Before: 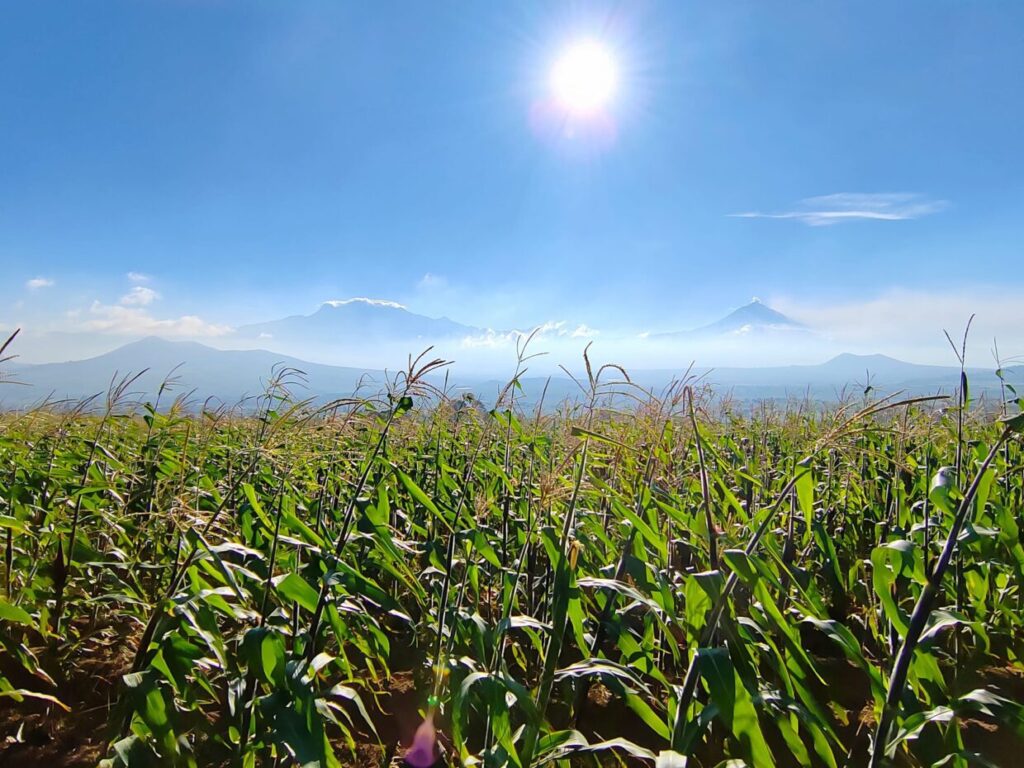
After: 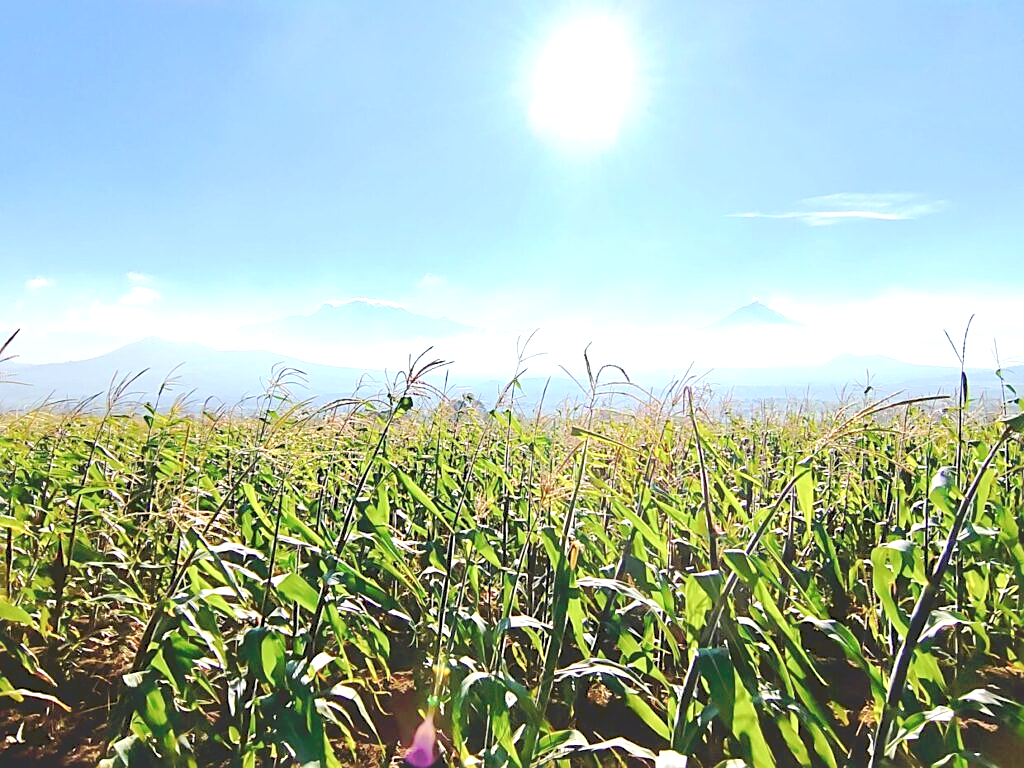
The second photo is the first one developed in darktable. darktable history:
exposure: black level correction 0, exposure 0.868 EV, compensate highlight preservation false
tone curve: curves: ch0 [(0, 0) (0.003, 0.055) (0.011, 0.111) (0.025, 0.126) (0.044, 0.169) (0.069, 0.215) (0.1, 0.199) (0.136, 0.207) (0.177, 0.259) (0.224, 0.327) (0.277, 0.361) (0.335, 0.431) (0.399, 0.501) (0.468, 0.589) (0.543, 0.683) (0.623, 0.73) (0.709, 0.796) (0.801, 0.863) (0.898, 0.921) (1, 1)], preserve colors none
sharpen: on, module defaults
